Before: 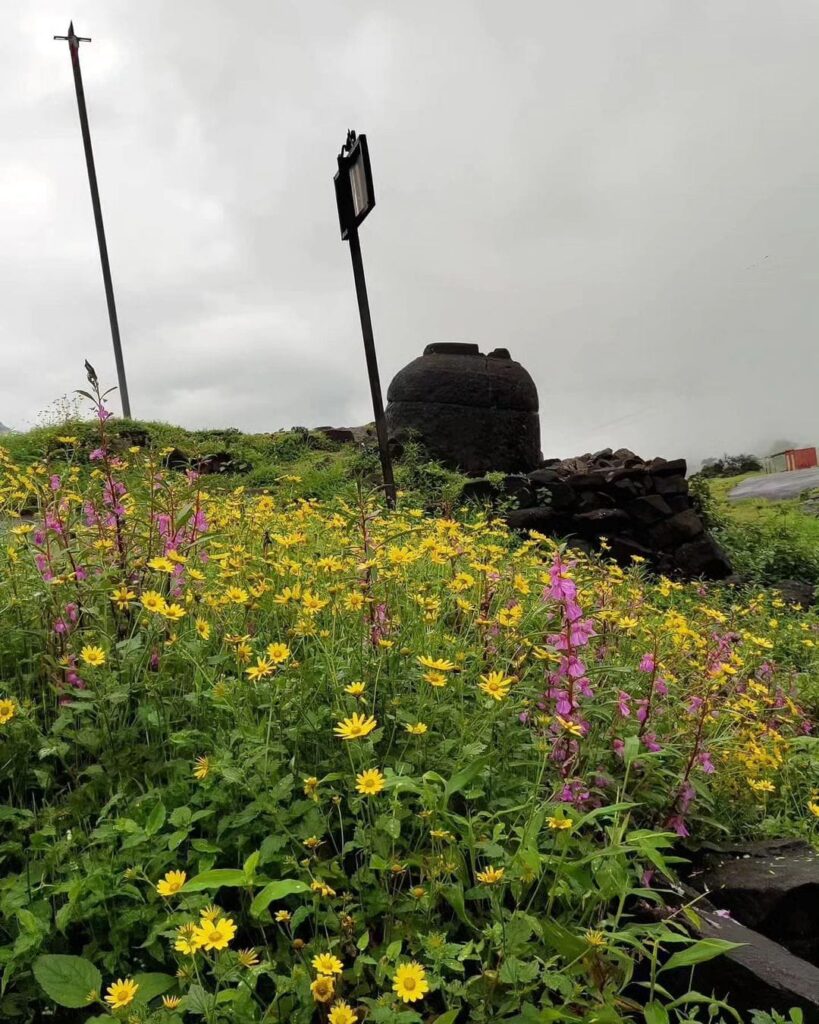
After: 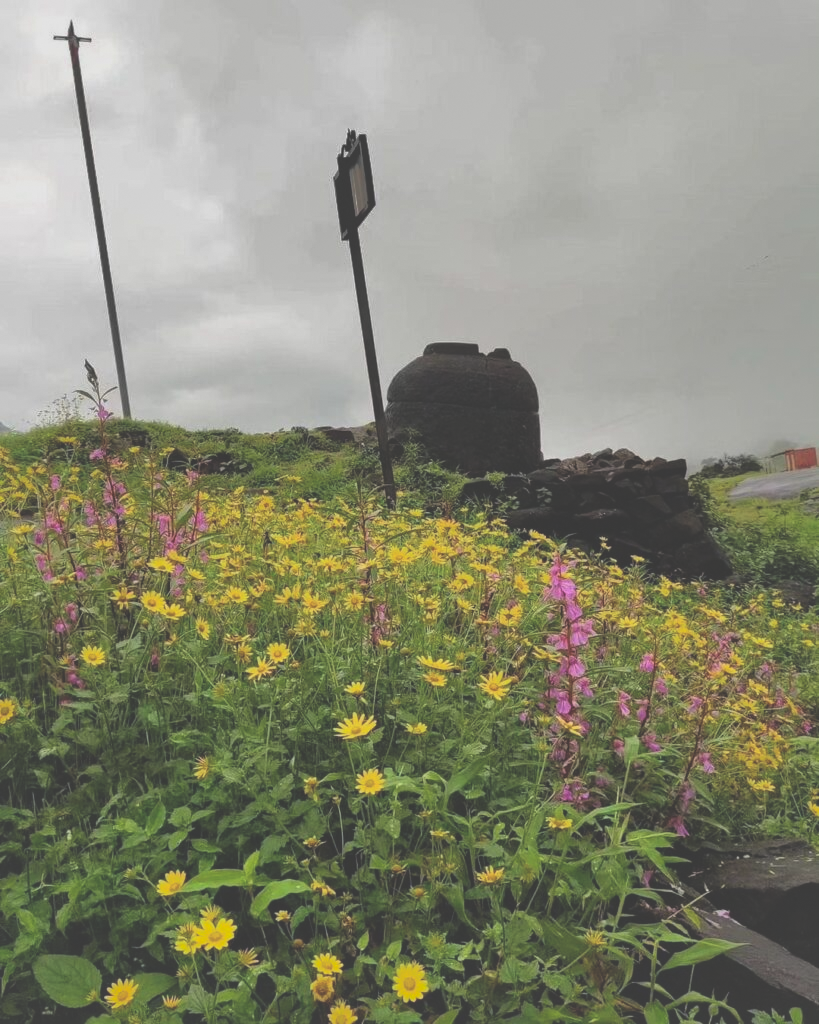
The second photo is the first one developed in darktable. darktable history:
filmic rgb: black relative exposure -9.5 EV, white relative exposure 3.02 EV, hardness 6.12
exposure: black level correction -0.041, exposure 0.064 EV, compensate highlight preservation false
shadows and highlights: shadows 40, highlights -60
grain: coarseness 0.81 ISO, strength 1.34%, mid-tones bias 0%
